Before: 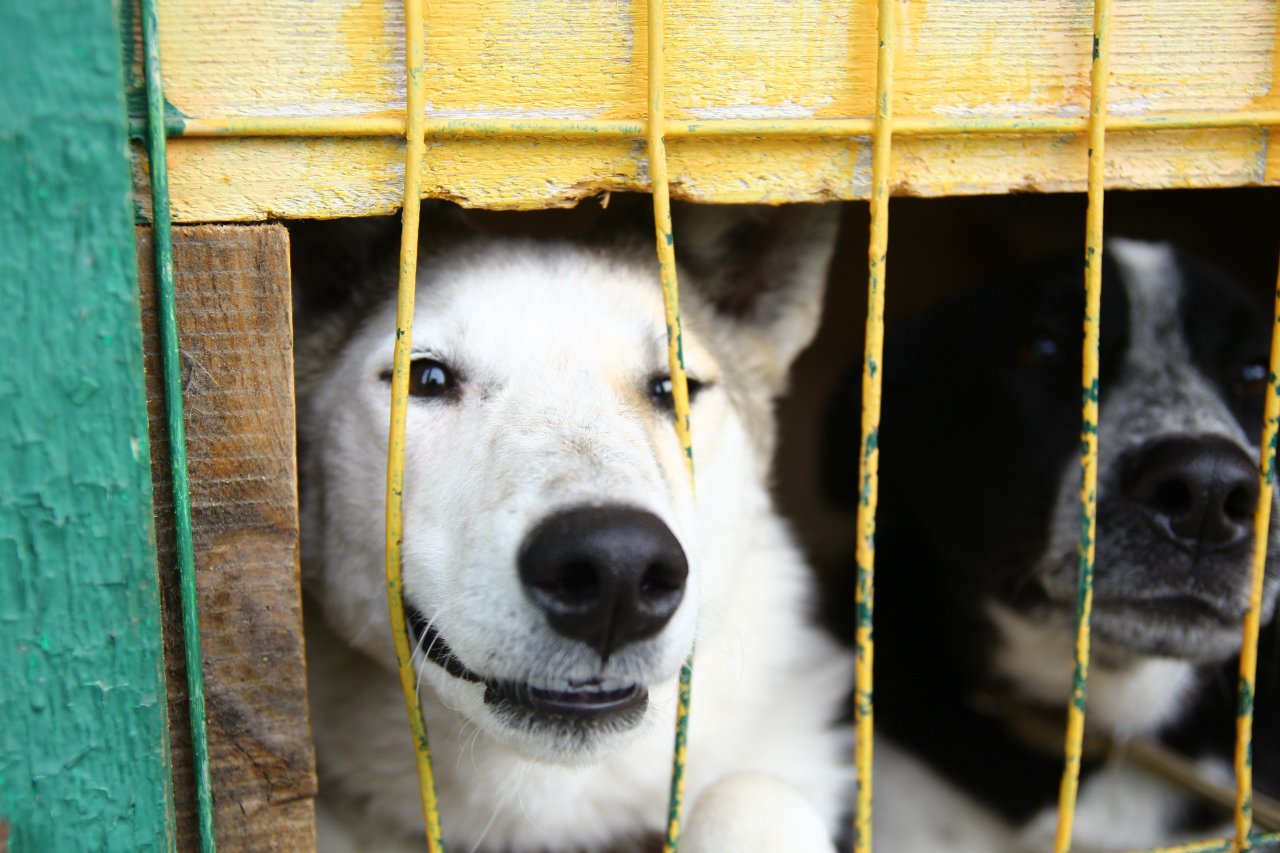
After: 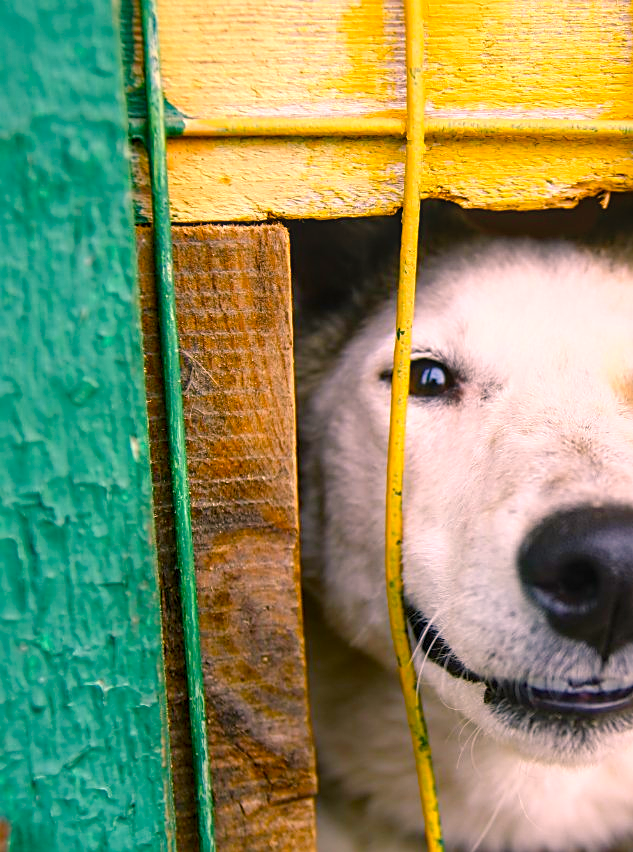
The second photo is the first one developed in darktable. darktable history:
local contrast: on, module defaults
color balance rgb: highlights gain › chroma 4.614%, highlights gain › hue 32.37°, perceptual saturation grading › global saturation 34.771%, perceptual saturation grading › highlights -25.526%, perceptual saturation grading › shadows 49.429%, global vibrance 20%
crop and rotate: left 0.062%, top 0%, right 50.433%
sharpen: on, module defaults
color correction: highlights b* -0.06, saturation 1.13
base curve: preserve colors none
exposure: exposure 0.126 EV, compensate highlight preservation false
